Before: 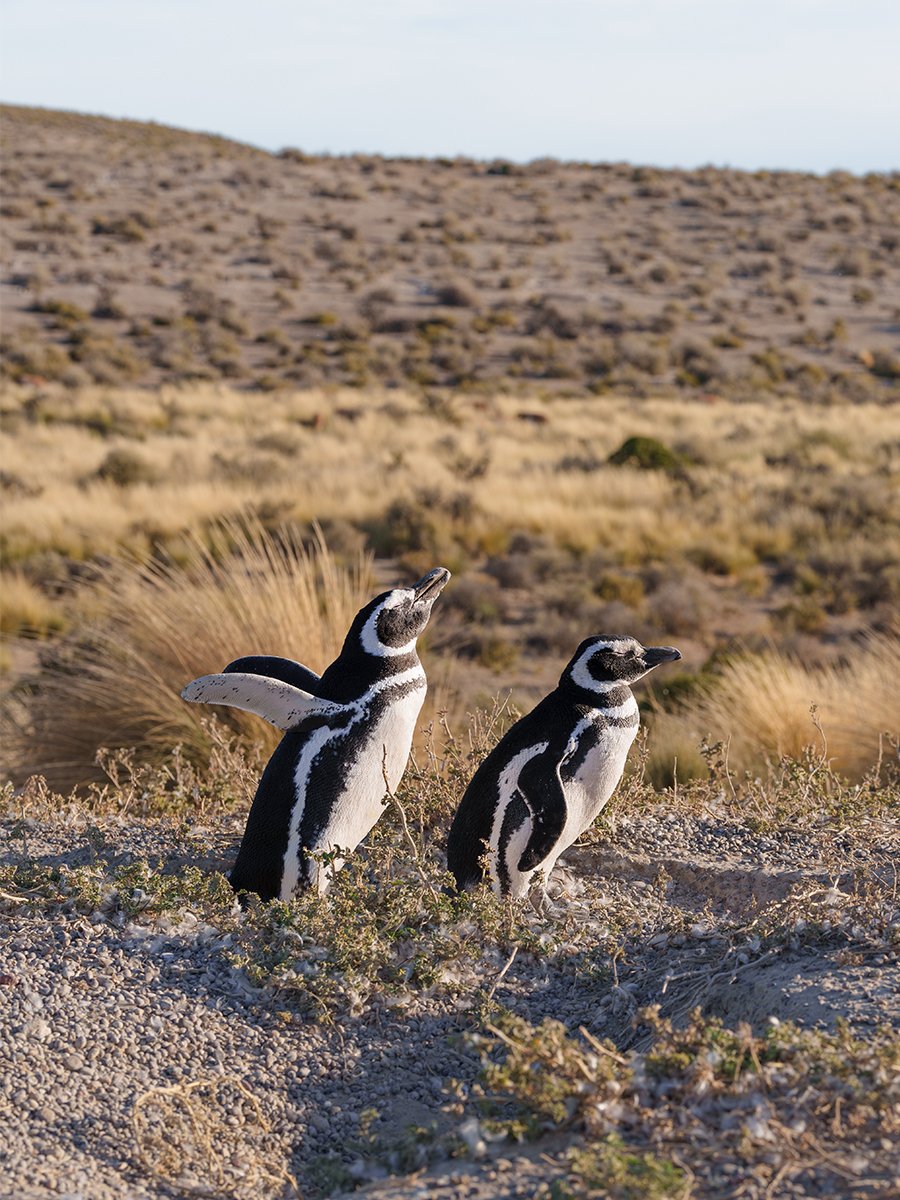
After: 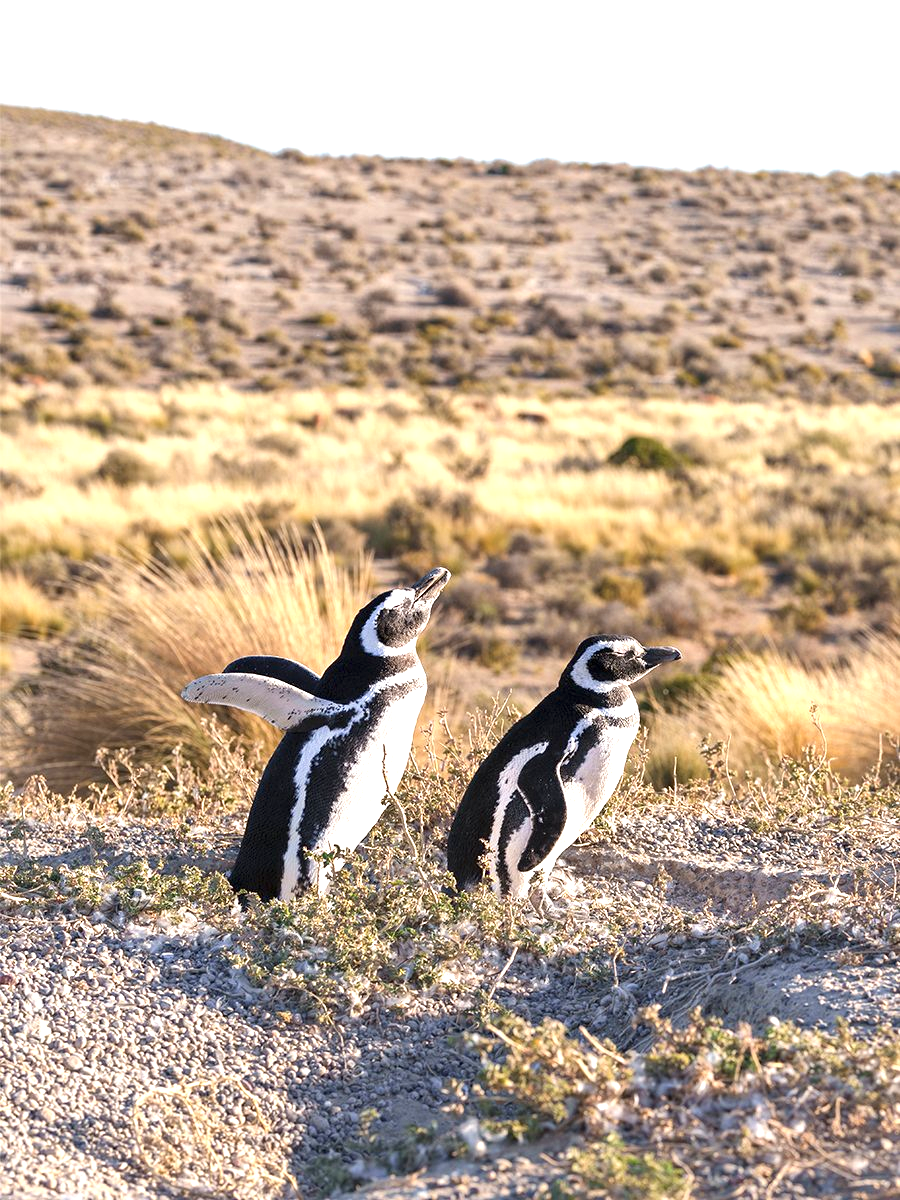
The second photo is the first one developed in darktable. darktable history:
exposure: exposure 1.15 EV, compensate highlight preservation false
local contrast: mode bilateral grid, contrast 20, coarseness 50, detail 120%, midtone range 0.2
